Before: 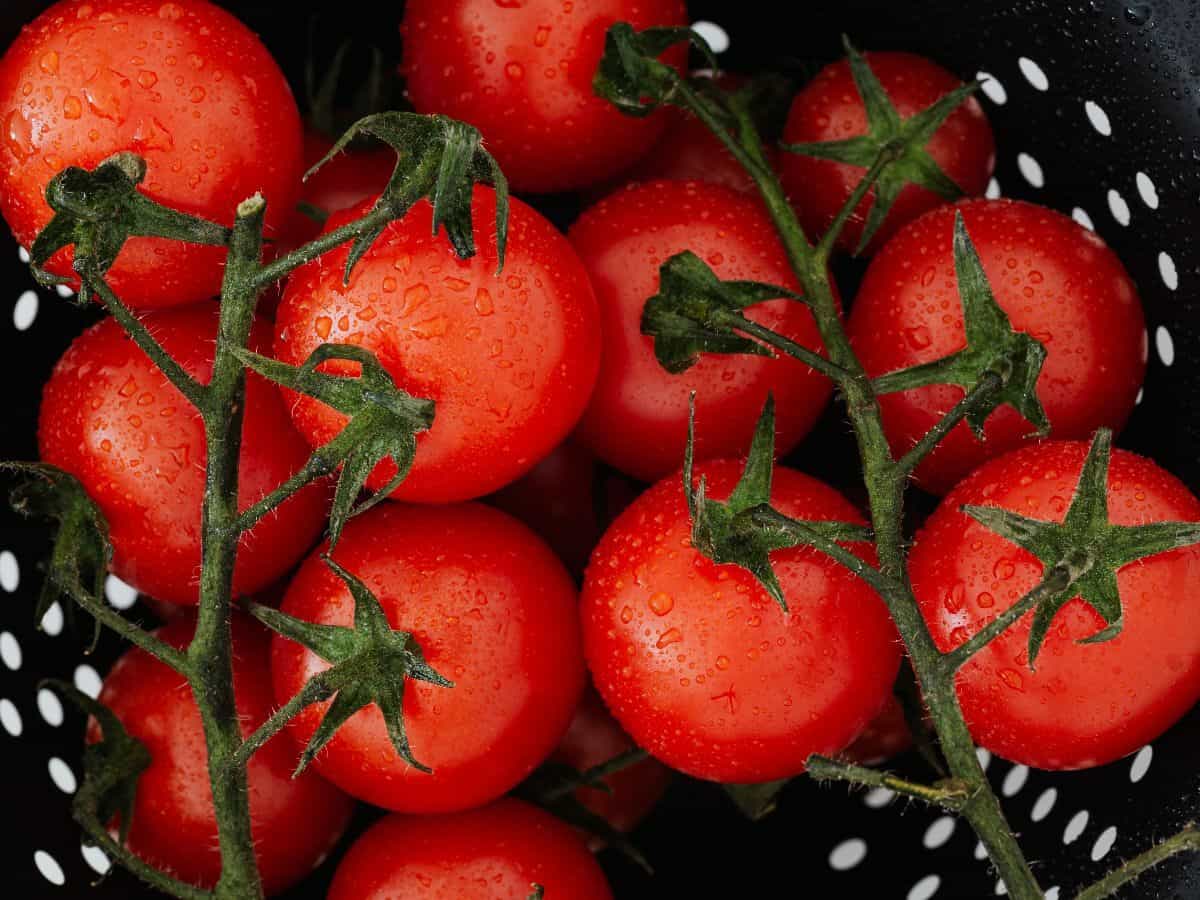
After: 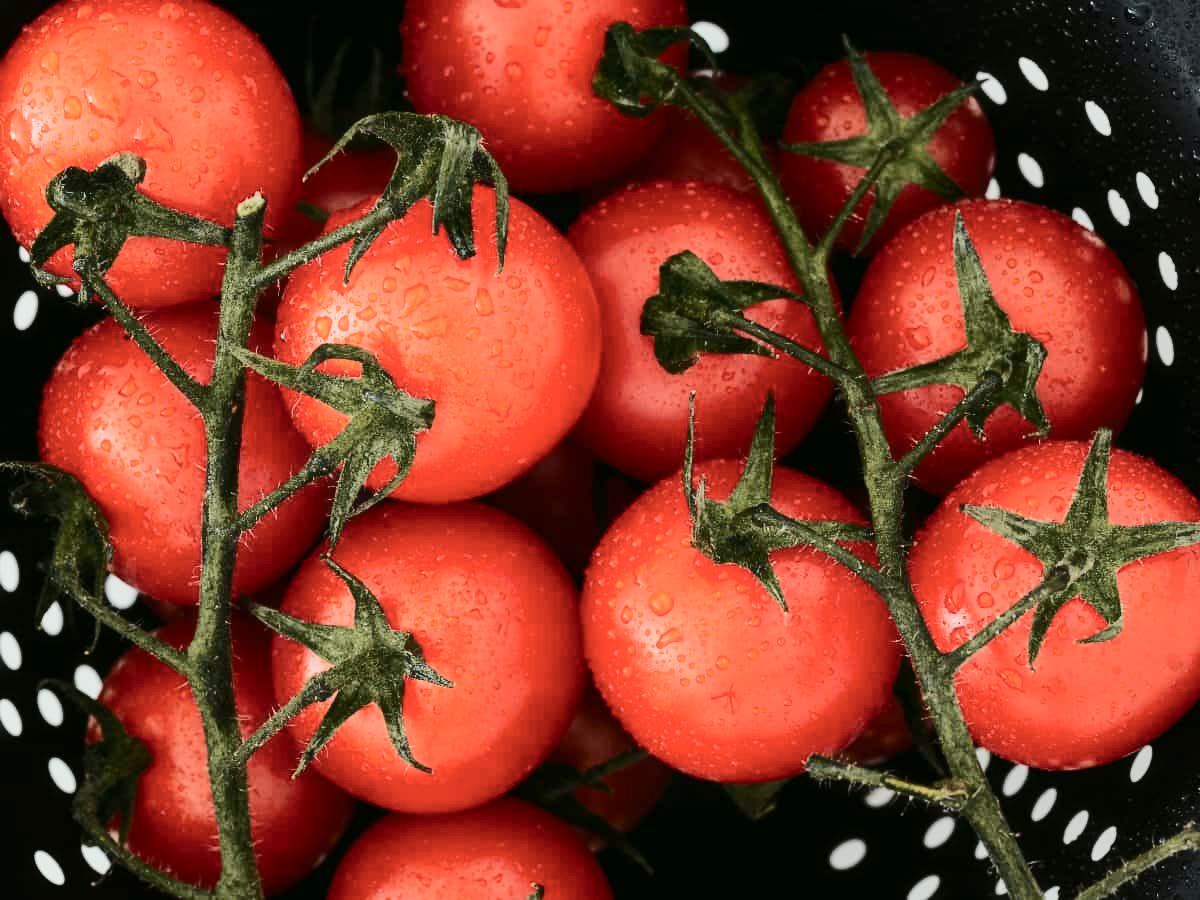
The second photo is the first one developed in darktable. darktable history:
tone curve: curves: ch0 [(0, 0) (0.21, 0.21) (0.43, 0.586) (0.65, 0.793) (1, 1)]; ch1 [(0, 0) (0.382, 0.447) (0.492, 0.484) (0.544, 0.547) (0.583, 0.578) (0.599, 0.595) (0.67, 0.673) (1, 1)]; ch2 [(0, 0) (0.411, 0.382) (0.492, 0.5) (0.531, 0.534) (0.56, 0.573) (0.599, 0.602) (0.696, 0.693) (1, 1)], color space Lab, independent channels, preserve colors none
haze removal: strength -0.05
